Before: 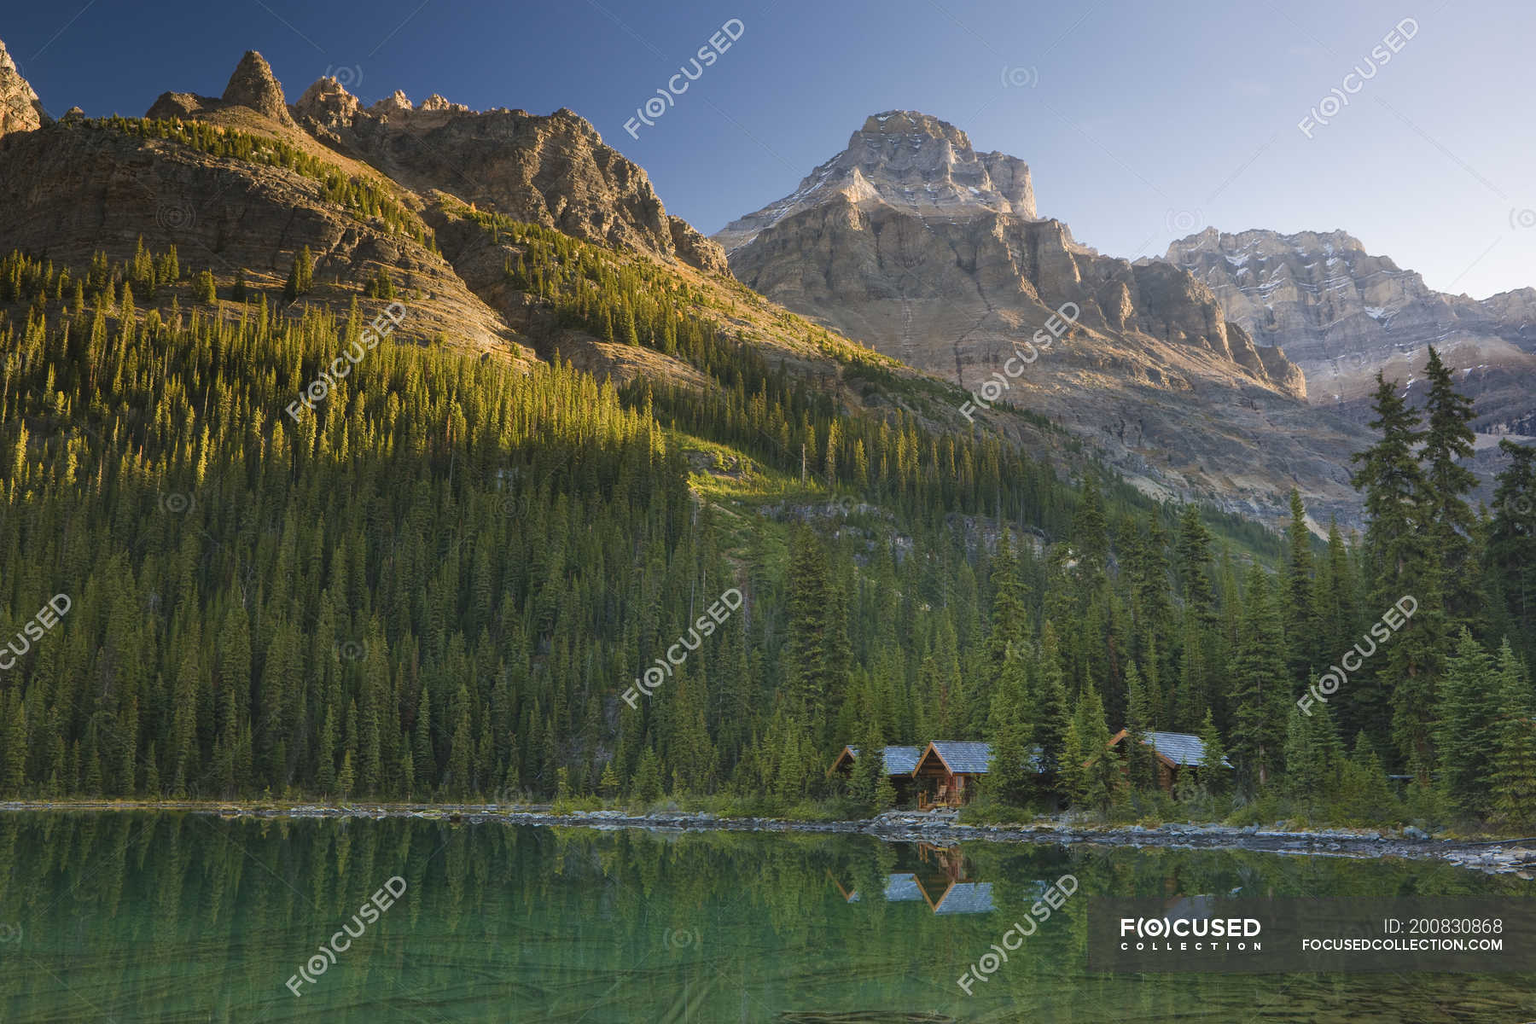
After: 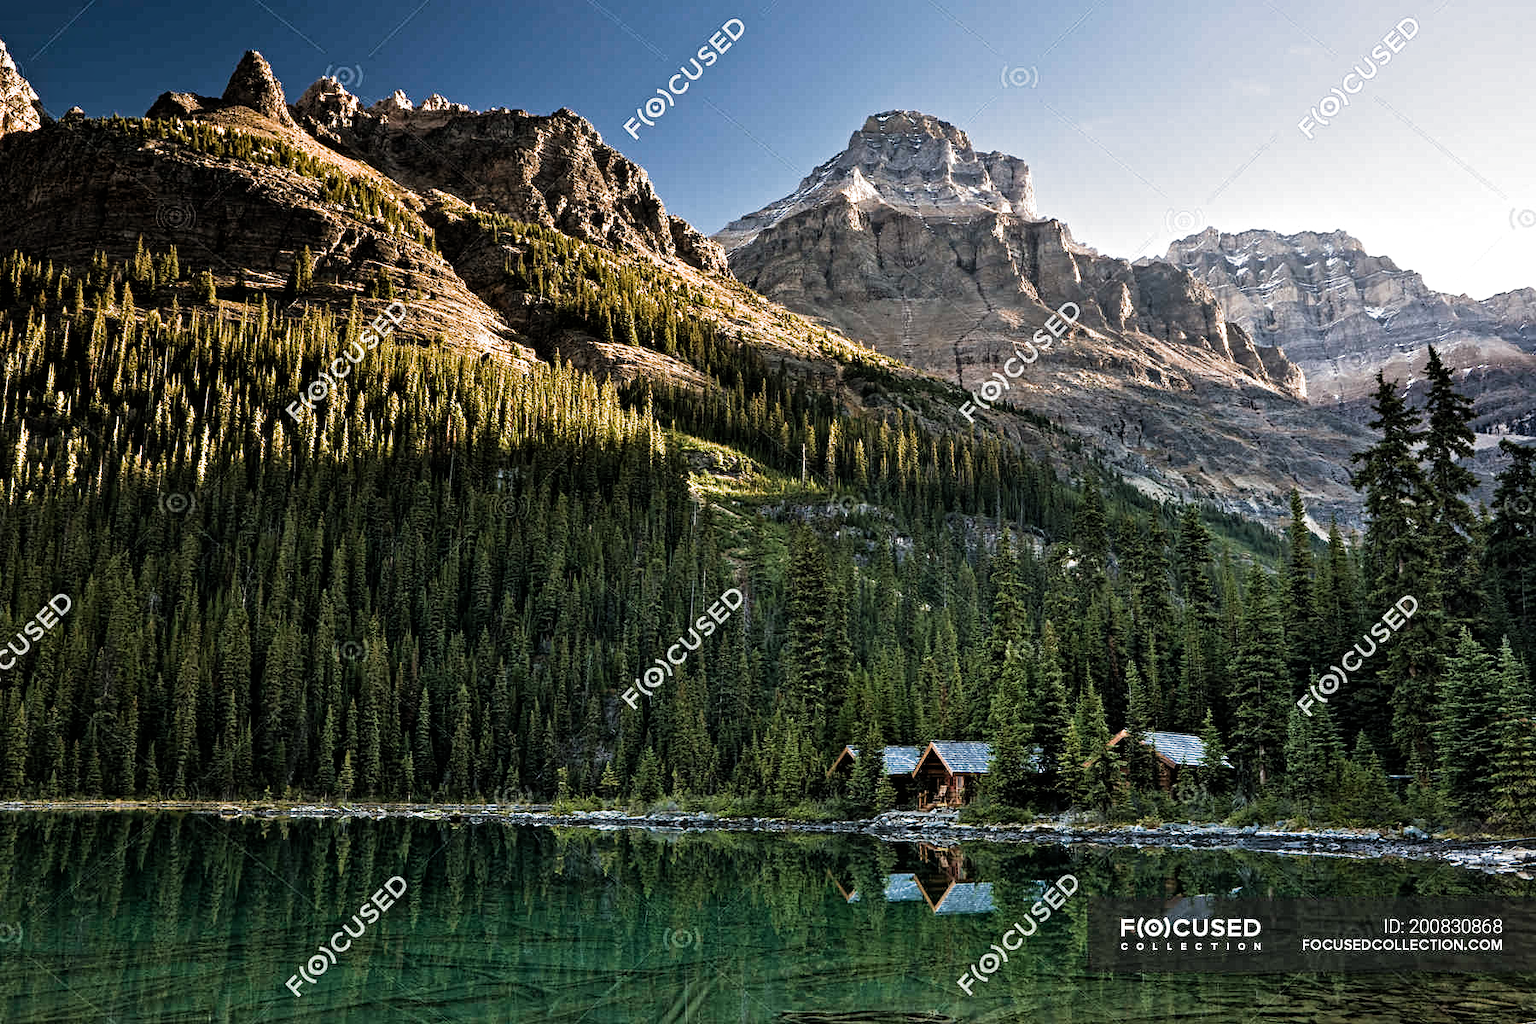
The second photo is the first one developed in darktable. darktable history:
contrast equalizer: octaves 7, y [[0.5, 0.542, 0.583, 0.625, 0.667, 0.708], [0.5 ×6], [0.5 ×6], [0 ×6], [0 ×6]]
filmic rgb: black relative exposure -8.2 EV, white relative exposure 2.2 EV, threshold 3 EV, hardness 7.11, latitude 75%, contrast 1.325, highlights saturation mix -2%, shadows ↔ highlights balance 30%, preserve chrominance RGB euclidean norm, color science v5 (2021), contrast in shadows safe, contrast in highlights safe, enable highlight reconstruction true
